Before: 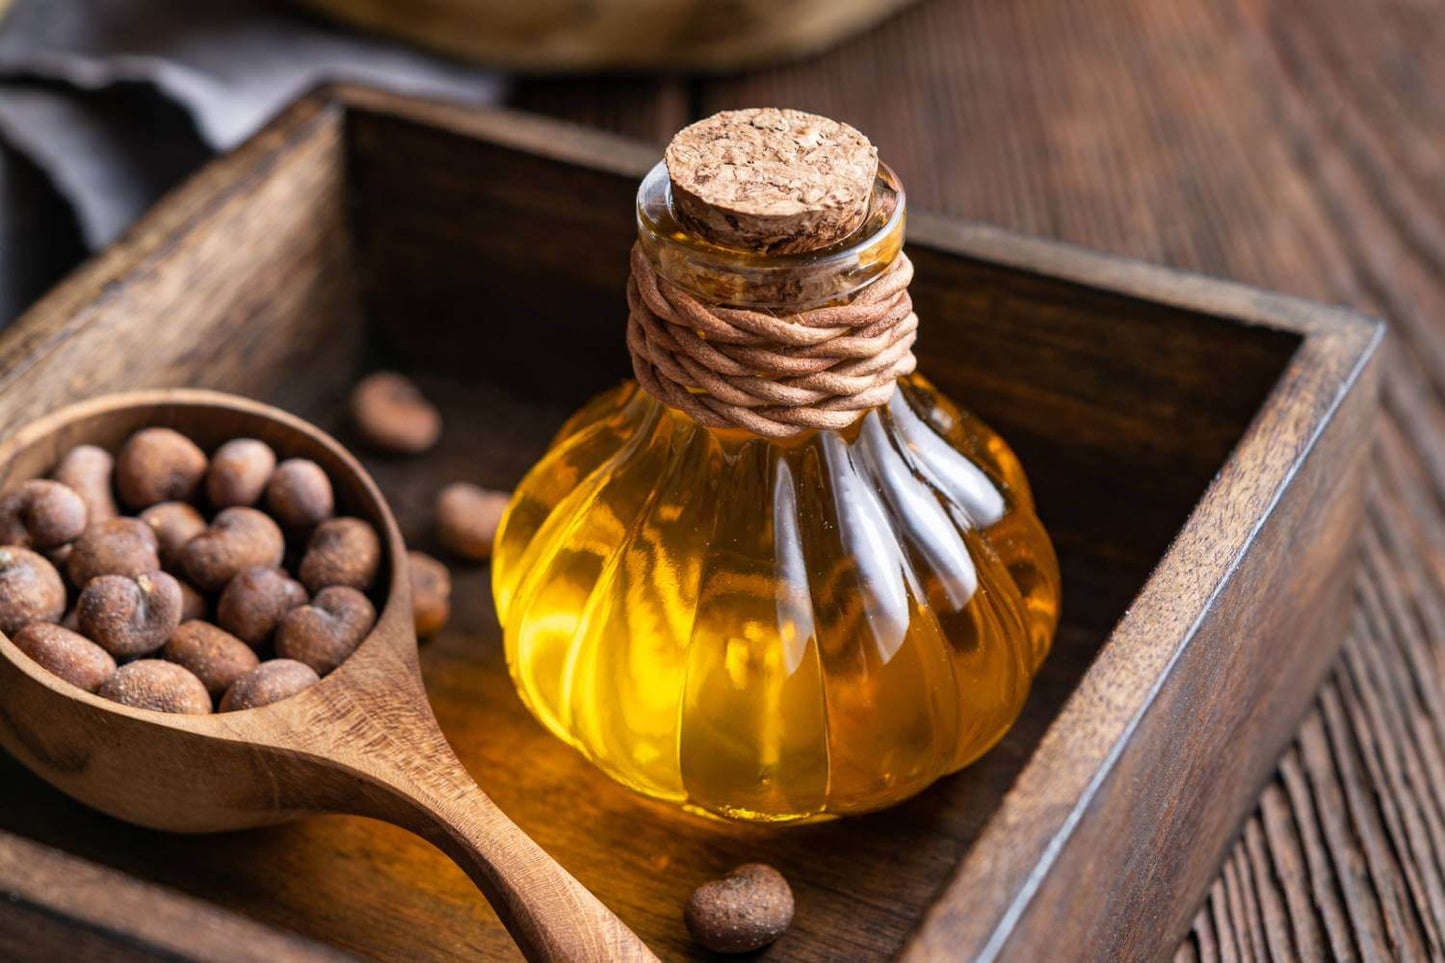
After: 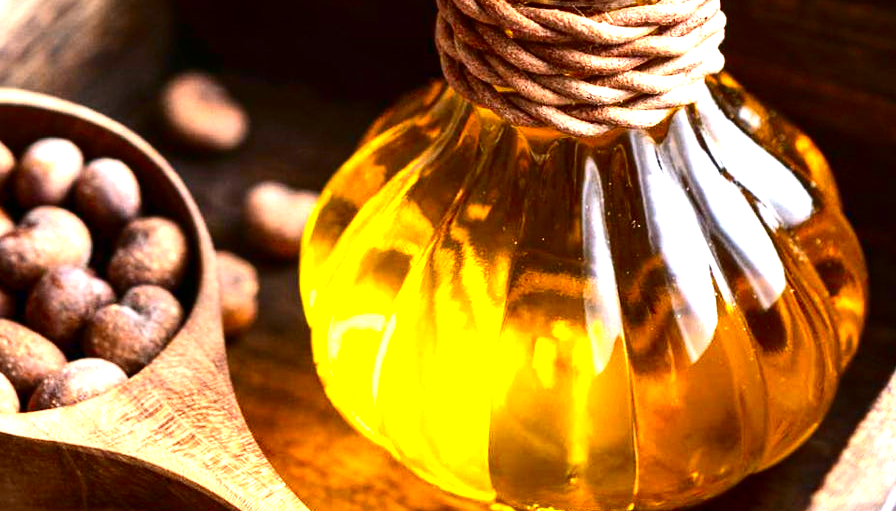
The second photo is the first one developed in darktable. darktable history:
exposure: black level correction 0, exposure 1.5 EV, compensate exposure bias true, compensate highlight preservation false
contrast brightness saturation: contrast 0.19, brightness -0.24, saturation 0.11
crop: left 13.312%, top 31.28%, right 24.627%, bottom 15.582%
